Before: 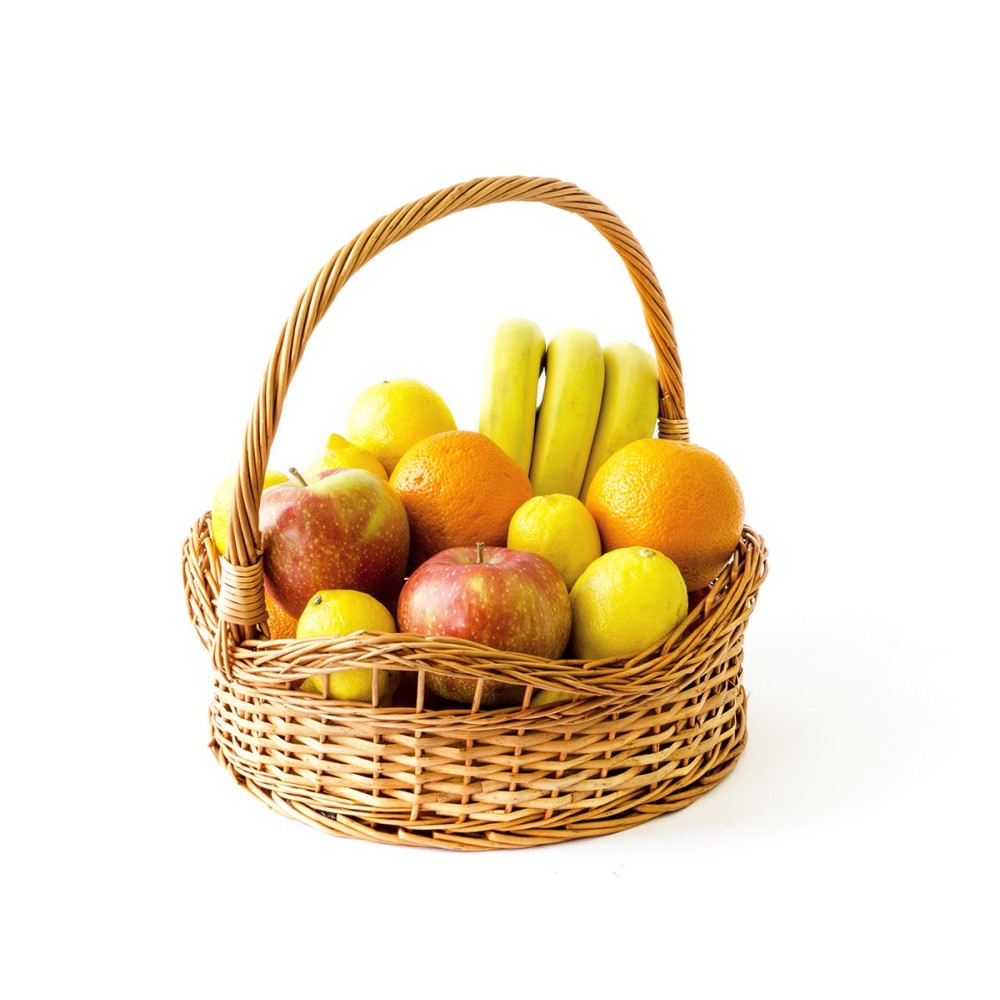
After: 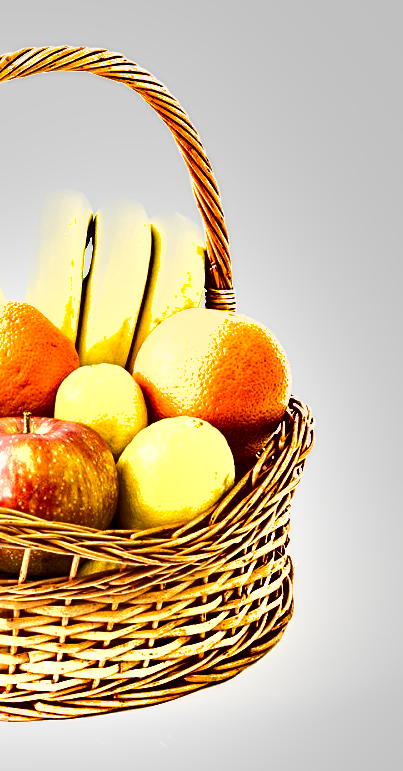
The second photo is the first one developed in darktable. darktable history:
sharpen: radius 3.109
shadows and highlights: white point adjustment 0.037, soften with gaussian
crop: left 45.398%, top 13.014%, right 14.238%, bottom 9.811%
exposure: black level correction 0, exposure 1.098 EV, compensate exposure bias true, compensate highlight preservation false
